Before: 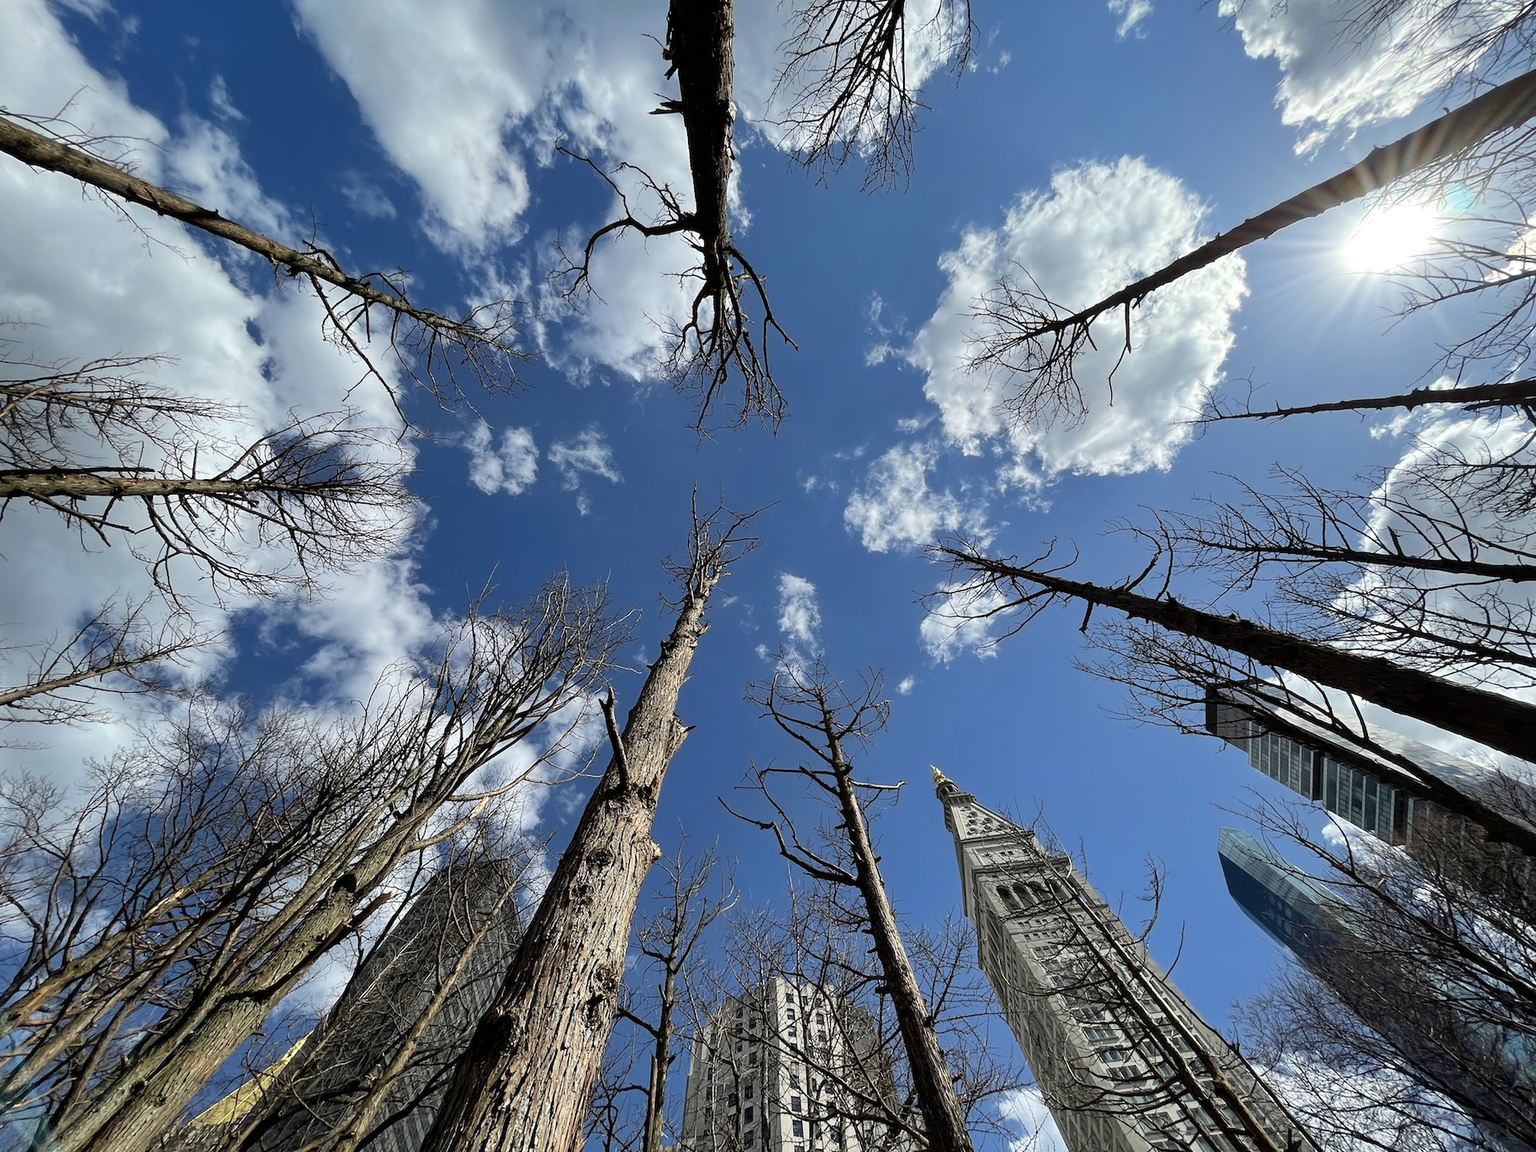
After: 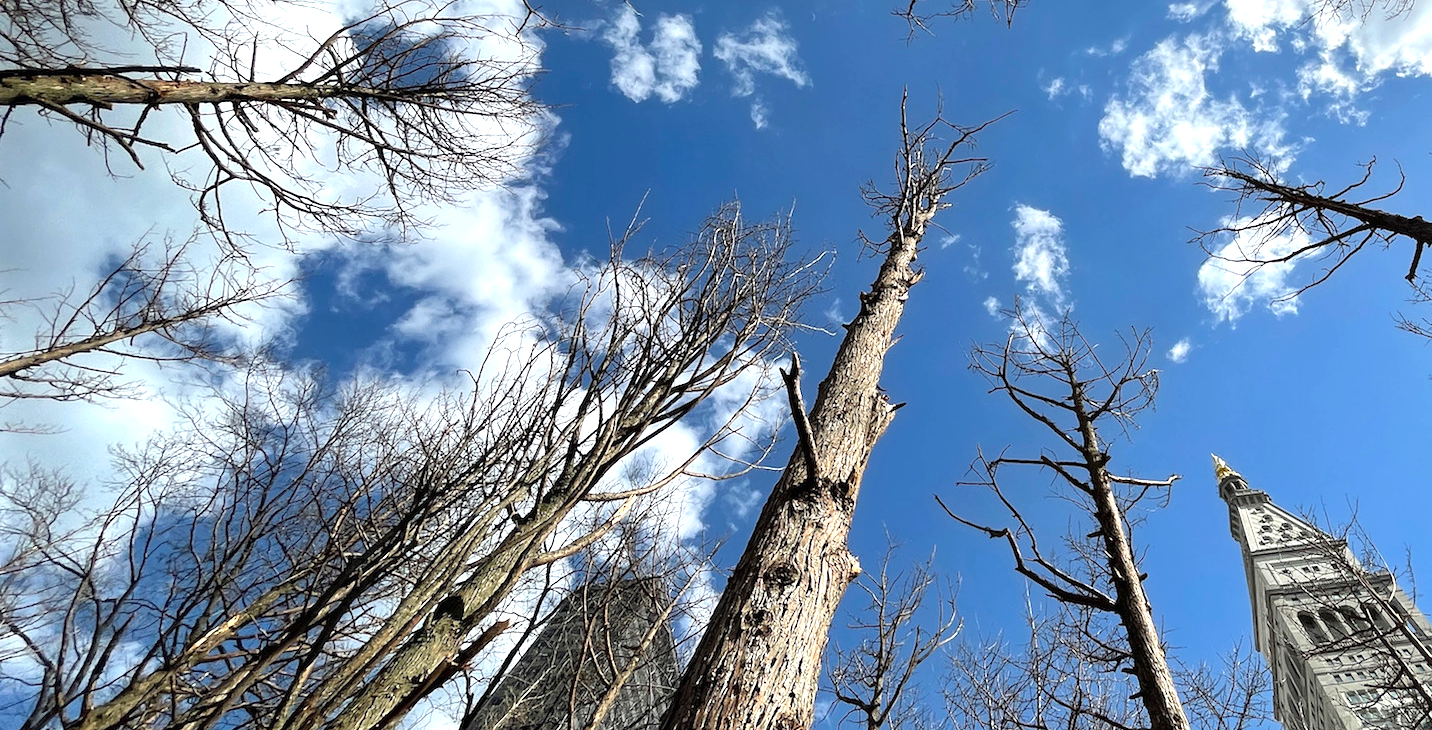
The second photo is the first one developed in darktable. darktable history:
crop: top 36.141%, right 28.399%, bottom 15.127%
exposure: exposure 0.751 EV, compensate exposure bias true, compensate highlight preservation false
